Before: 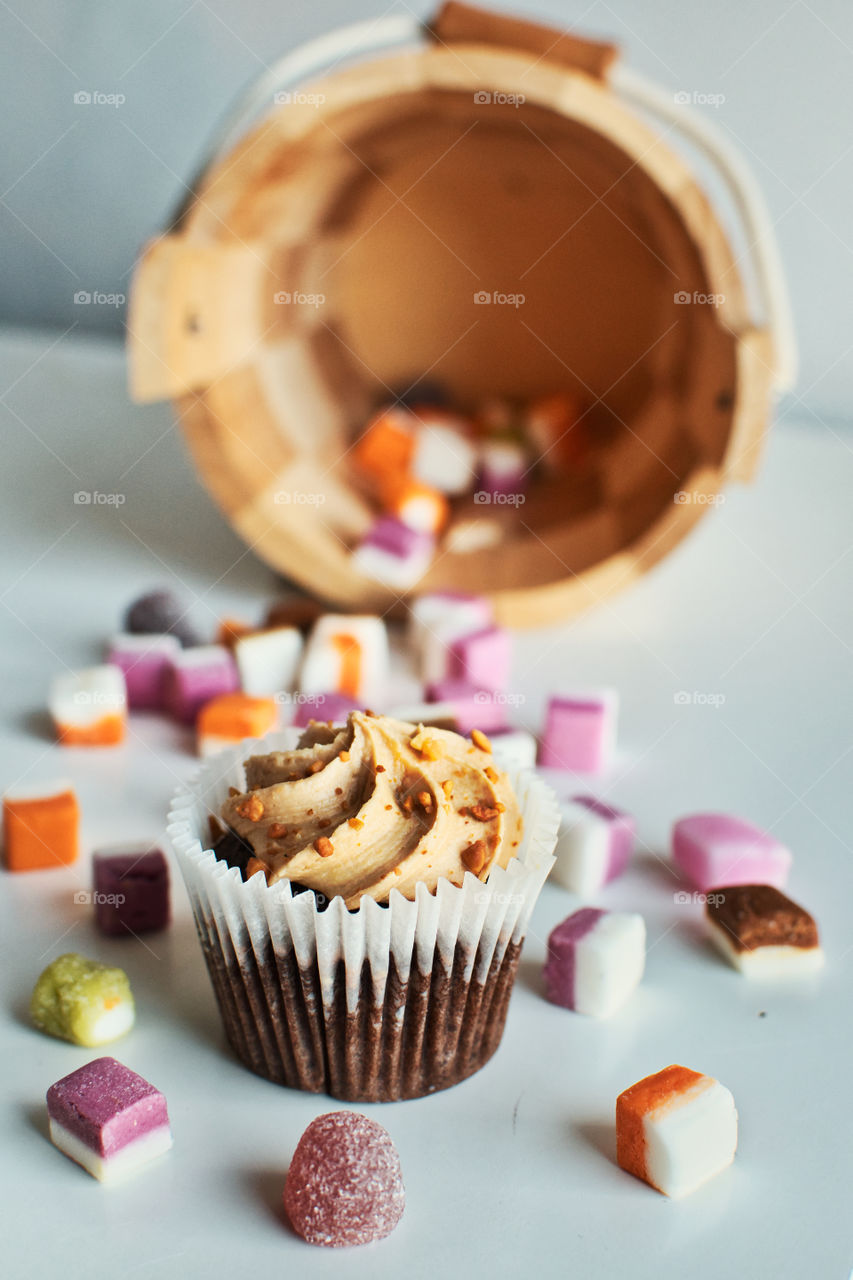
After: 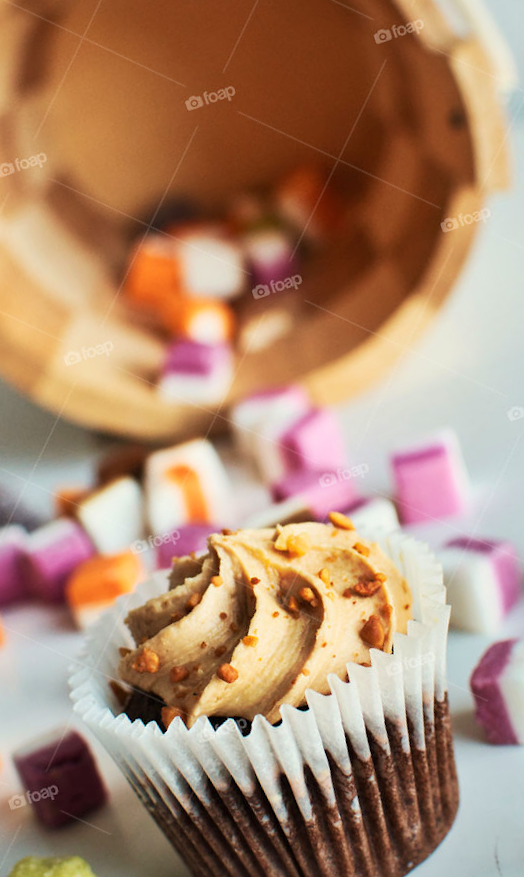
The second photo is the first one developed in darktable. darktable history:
crop and rotate: angle 19.48°, left 6.939%, right 4.248%, bottom 1.074%
velvia: on, module defaults
